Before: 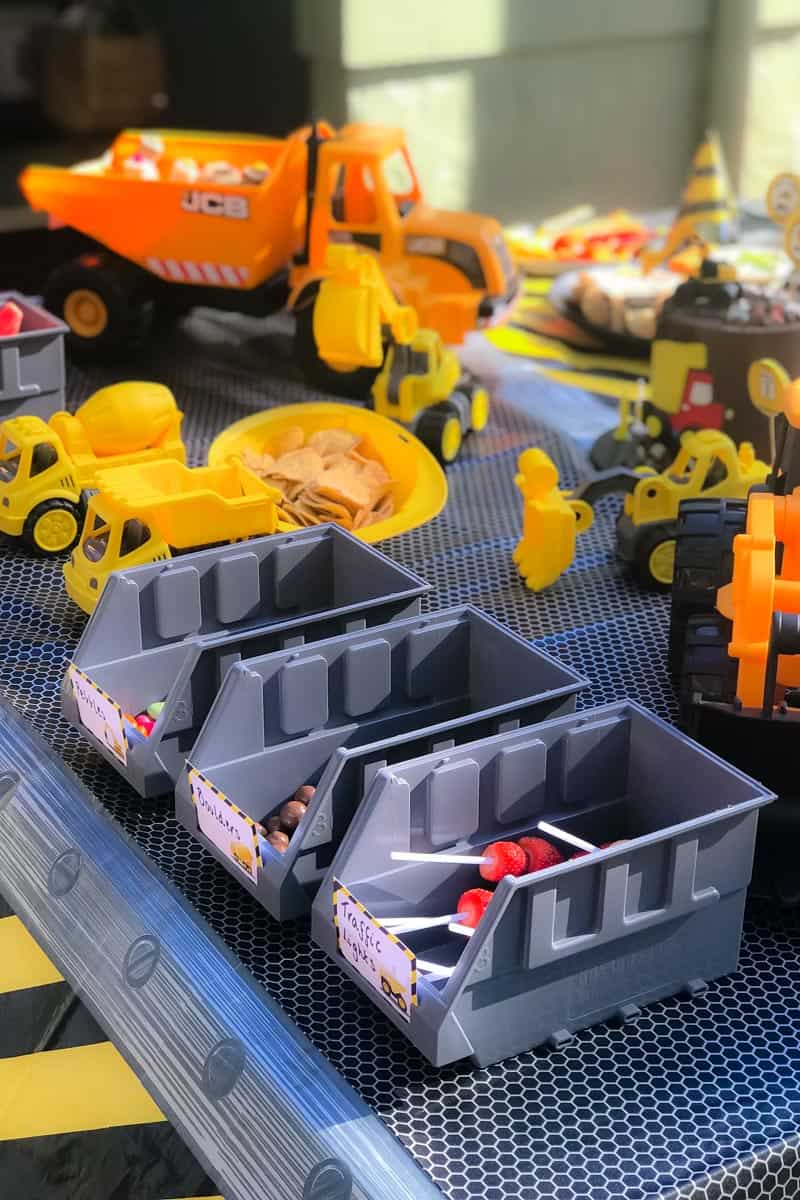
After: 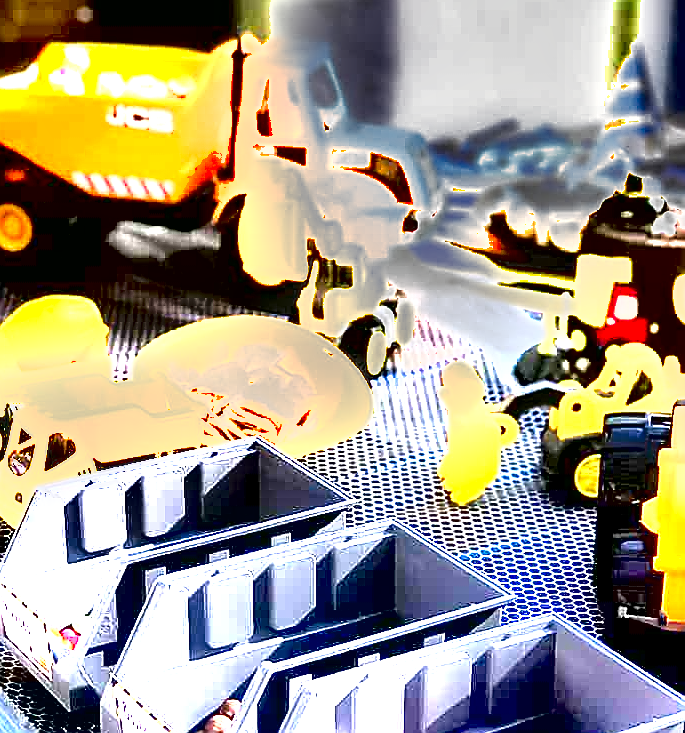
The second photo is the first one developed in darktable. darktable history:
shadows and highlights: soften with gaussian
local contrast: mode bilateral grid, contrast 26, coarseness 60, detail 152%, midtone range 0.2
tone equalizer: -8 EV -1.1 EV, -7 EV -1.05 EV, -6 EV -0.883 EV, -5 EV -0.549 EV, -3 EV 0.576 EV, -2 EV 0.885 EV, -1 EV 0.993 EV, +0 EV 1.05 EV
crop and rotate: left 9.395%, top 7.181%, right 4.857%, bottom 31.685%
exposure: black level correction 0.016, exposure 1.793 EV, compensate highlight preservation false
sharpen: radius 1.405, amount 1.25, threshold 0.758
